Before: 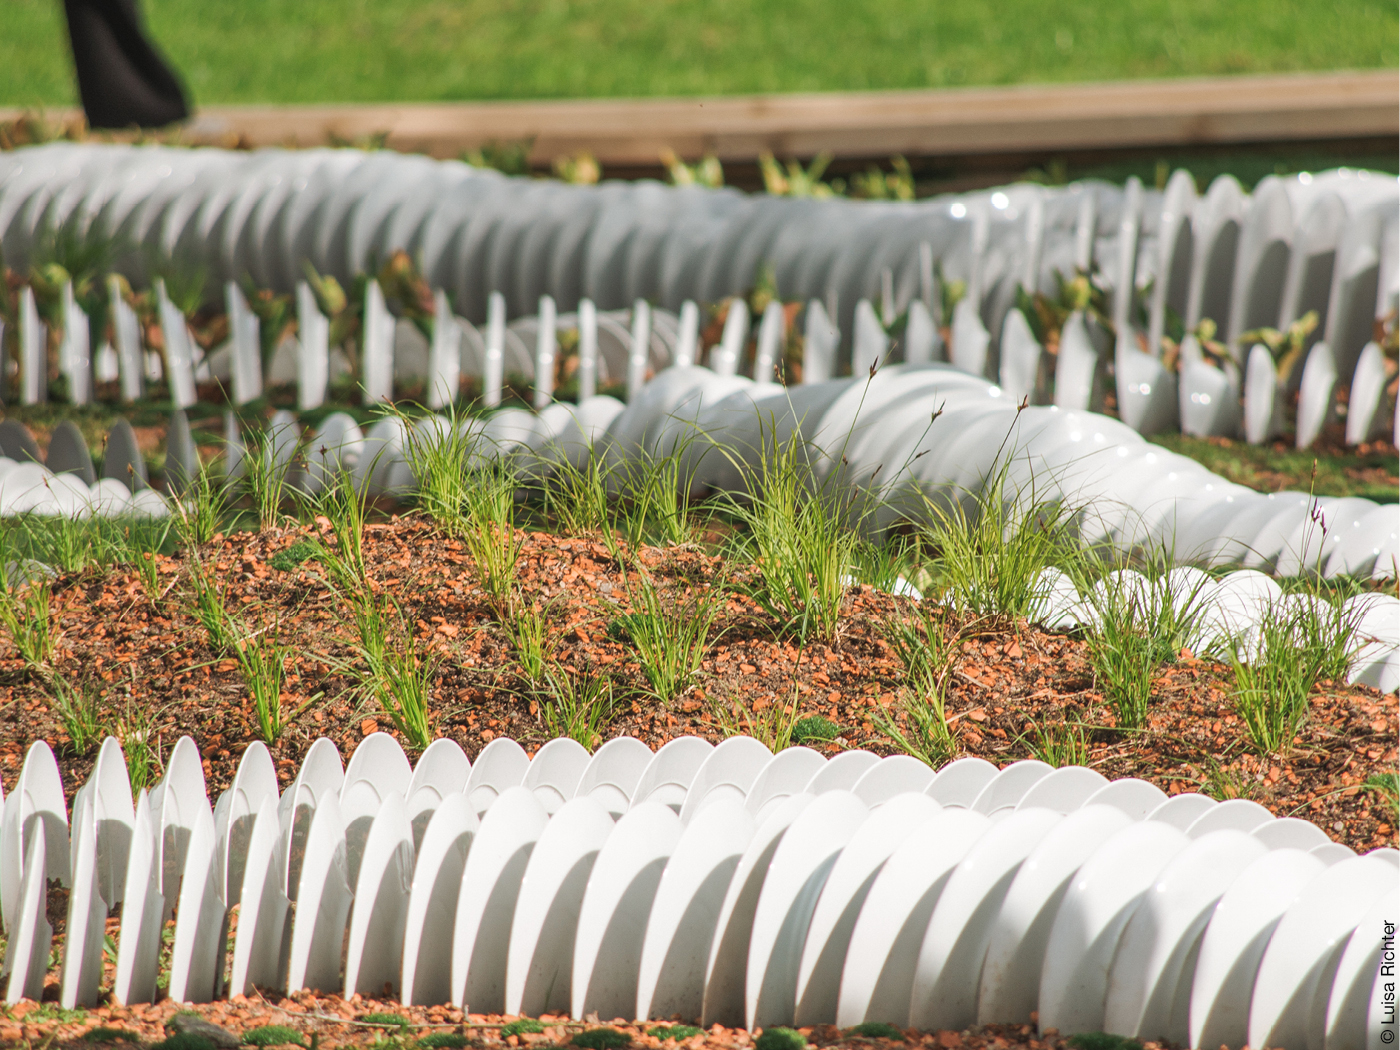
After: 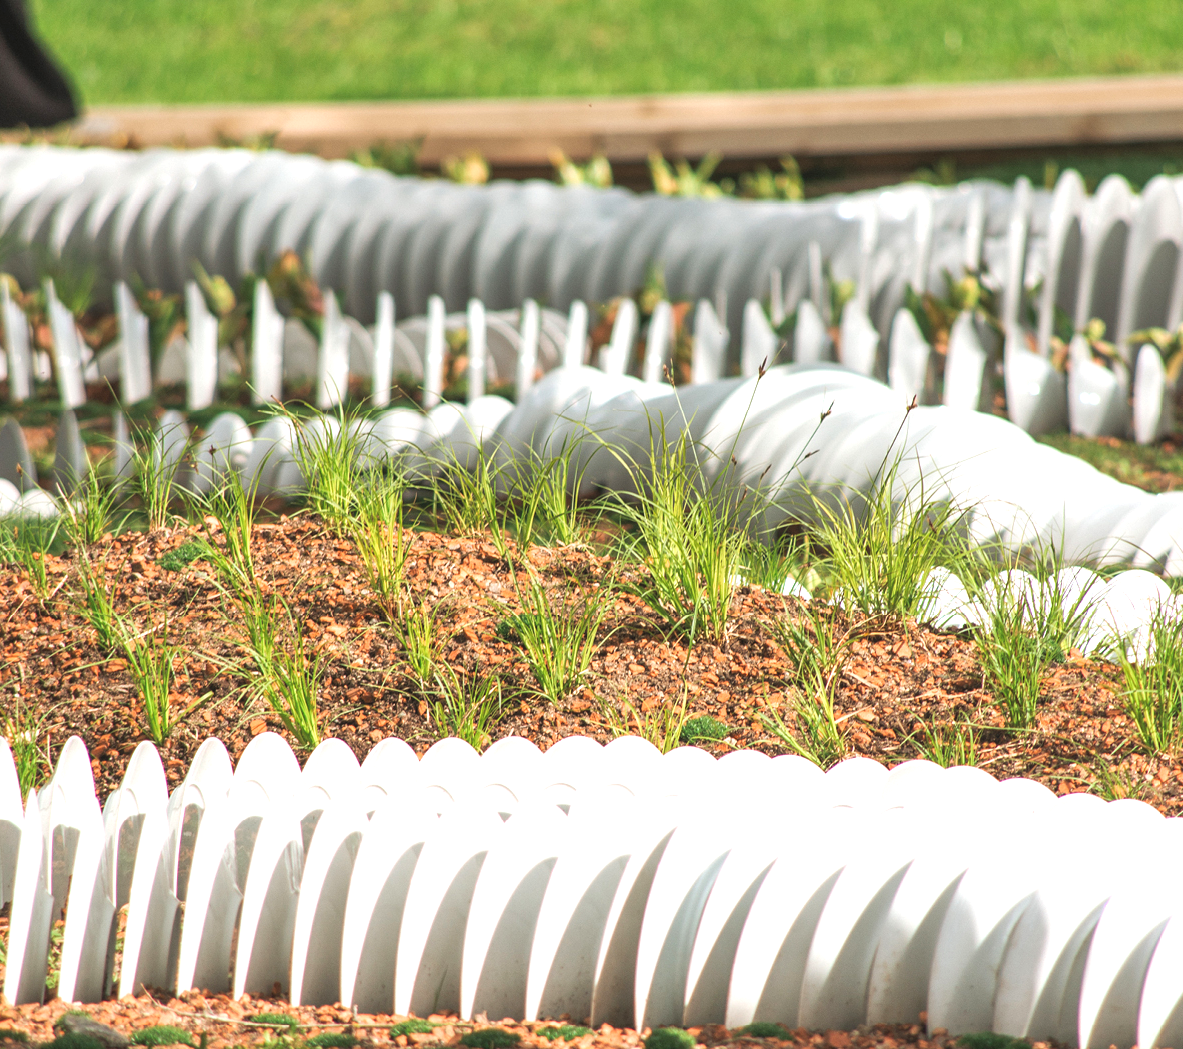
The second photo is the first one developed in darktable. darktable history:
crop: left 7.968%, right 7.526%
exposure: exposure 0.647 EV, compensate exposure bias true, compensate highlight preservation false
